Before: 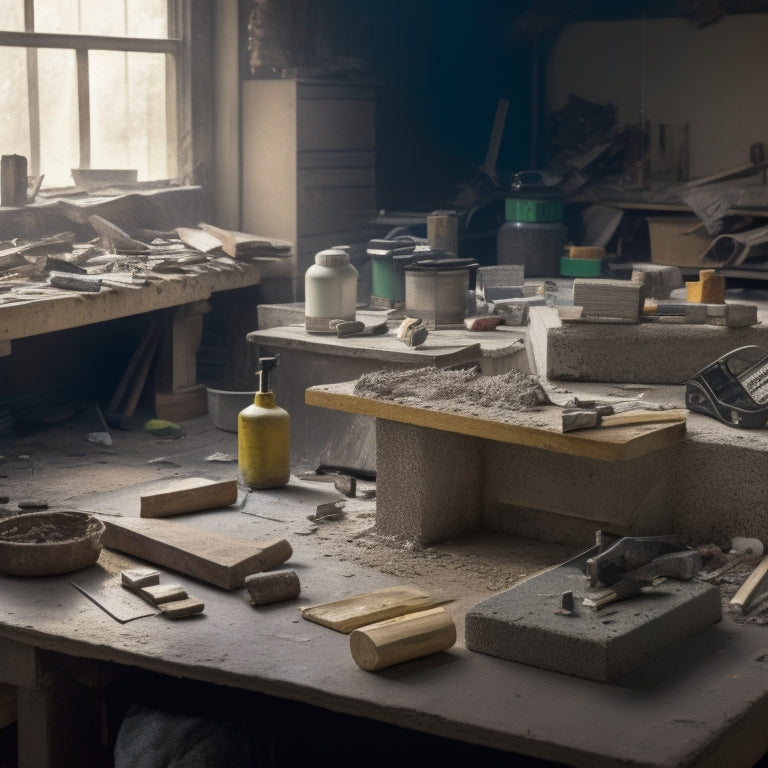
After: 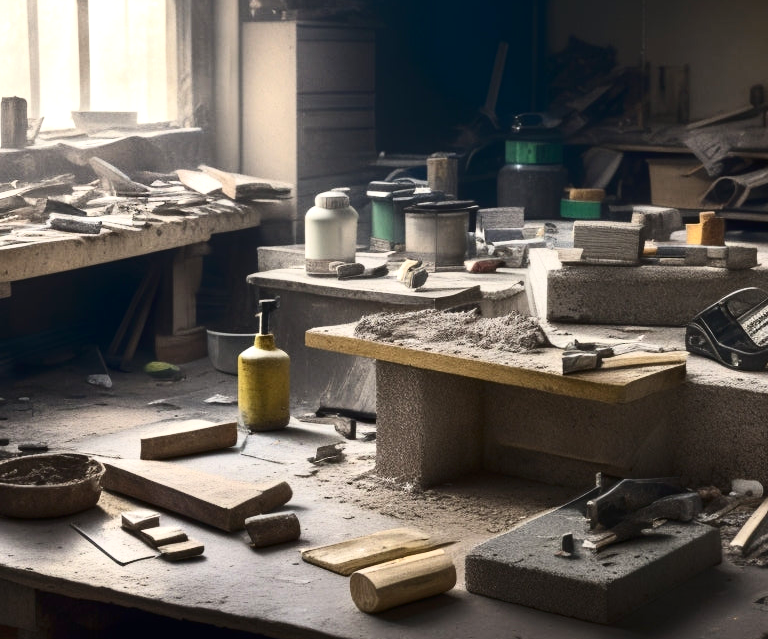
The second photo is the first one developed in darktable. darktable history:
crop: top 7.625%, bottom 8.027%
white balance: emerald 1
contrast brightness saturation: contrast 0.28
exposure: exposure 0.496 EV, compensate highlight preservation false
